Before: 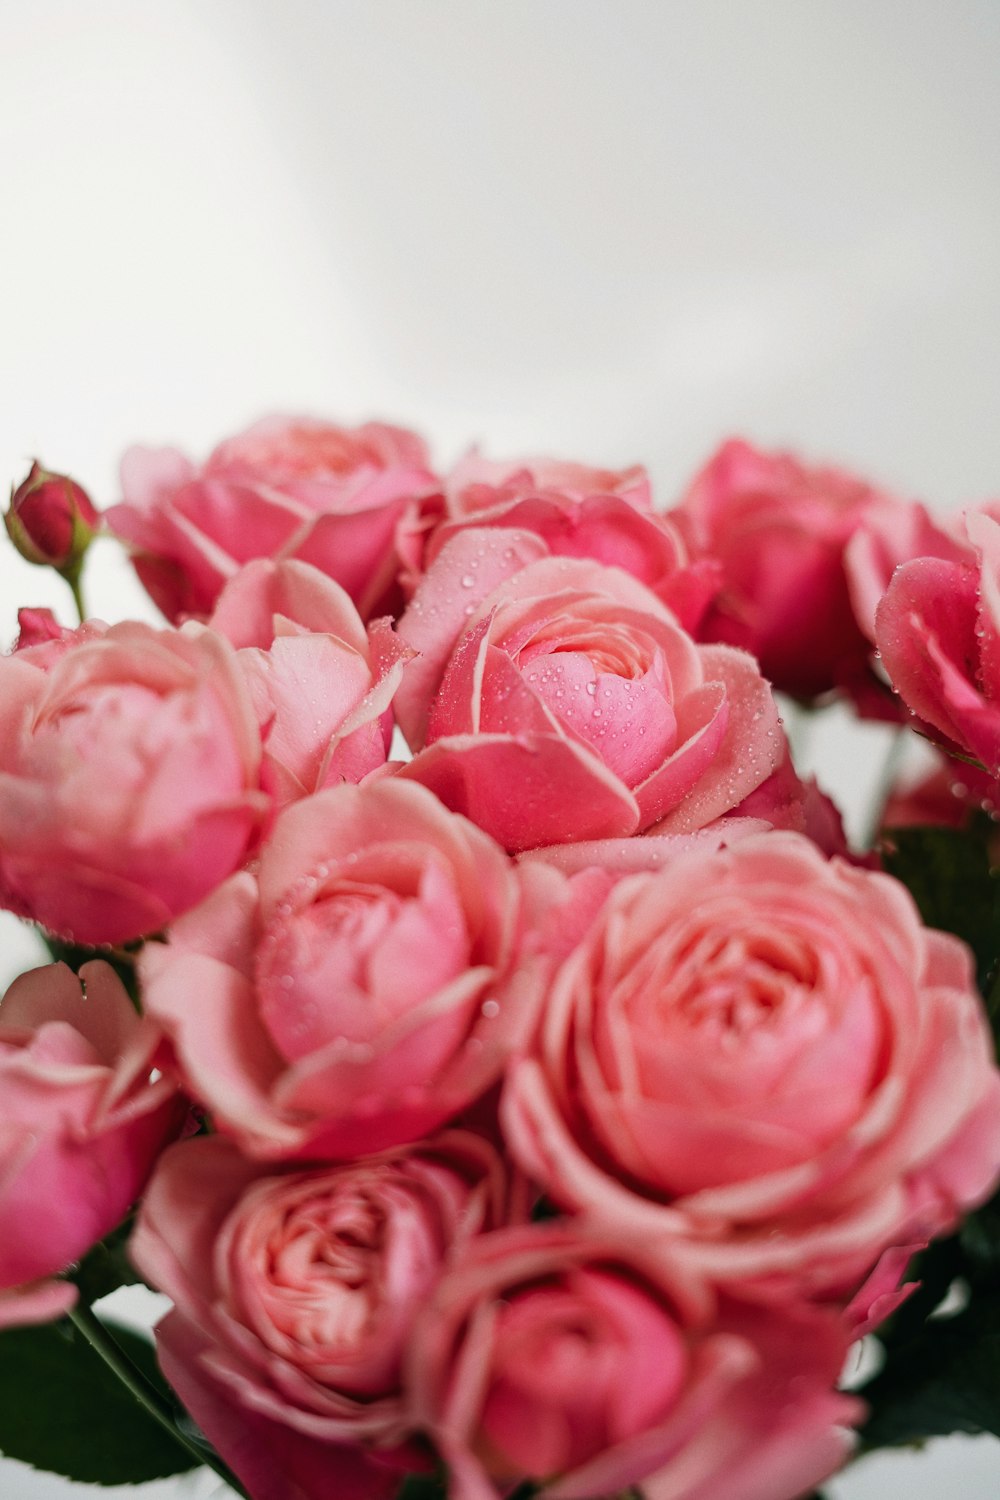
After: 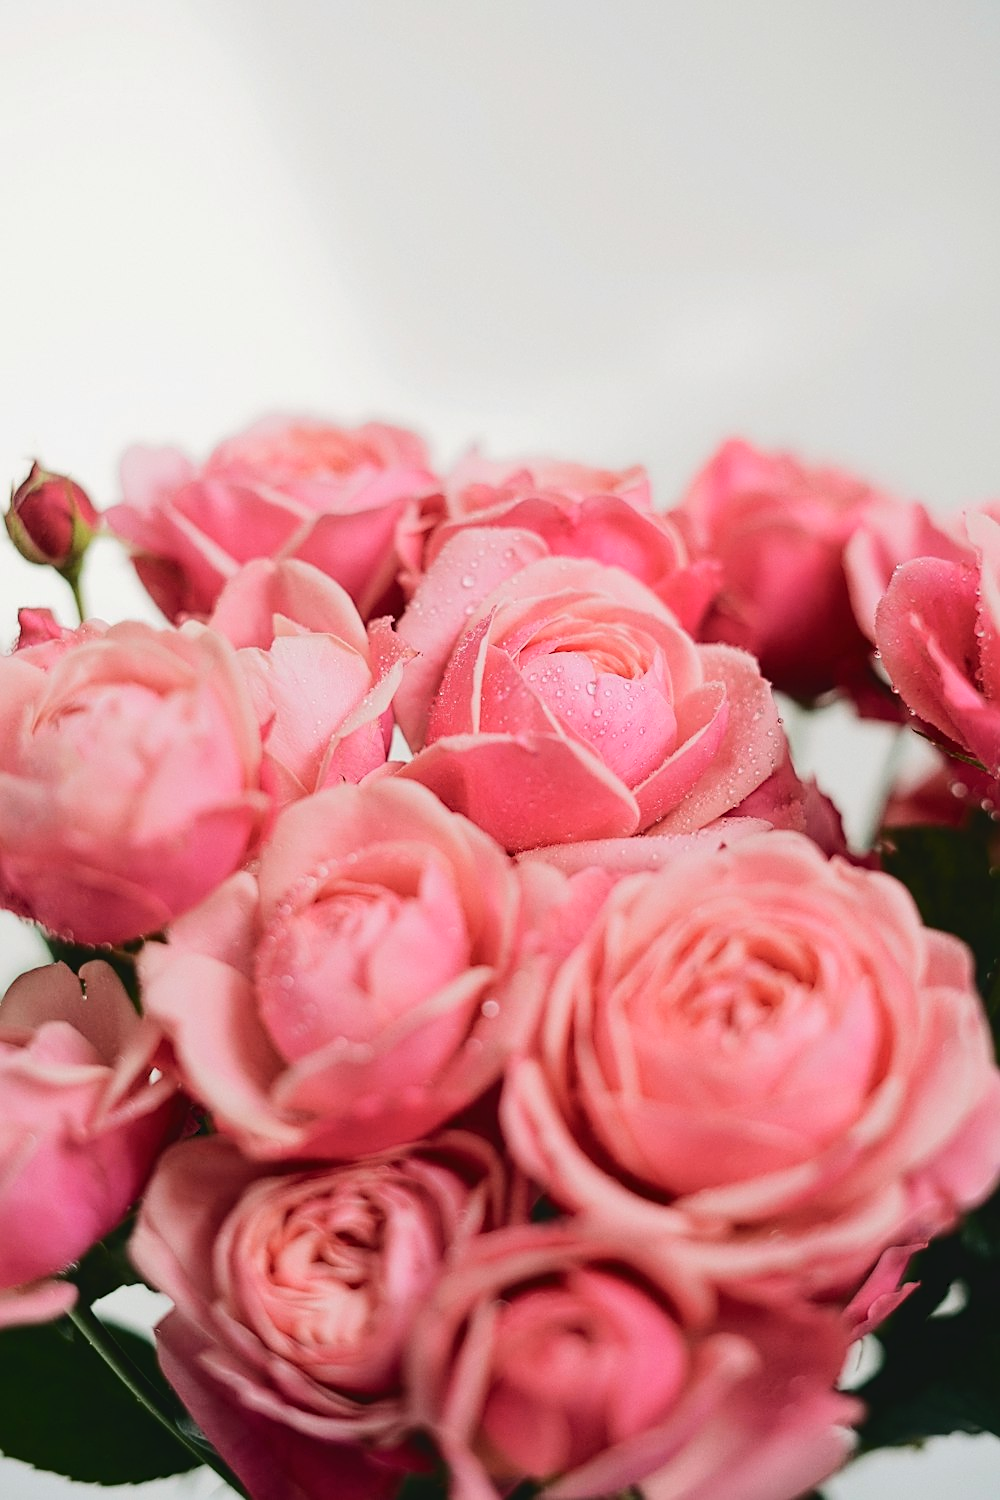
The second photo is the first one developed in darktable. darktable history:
sharpen: on, module defaults
tone curve: curves: ch0 [(0, 0) (0.003, 0.064) (0.011, 0.065) (0.025, 0.061) (0.044, 0.068) (0.069, 0.083) (0.1, 0.102) (0.136, 0.126) (0.177, 0.172) (0.224, 0.225) (0.277, 0.306) (0.335, 0.397) (0.399, 0.483) (0.468, 0.56) (0.543, 0.634) (0.623, 0.708) (0.709, 0.77) (0.801, 0.832) (0.898, 0.899) (1, 1)], color space Lab, independent channels, preserve colors none
